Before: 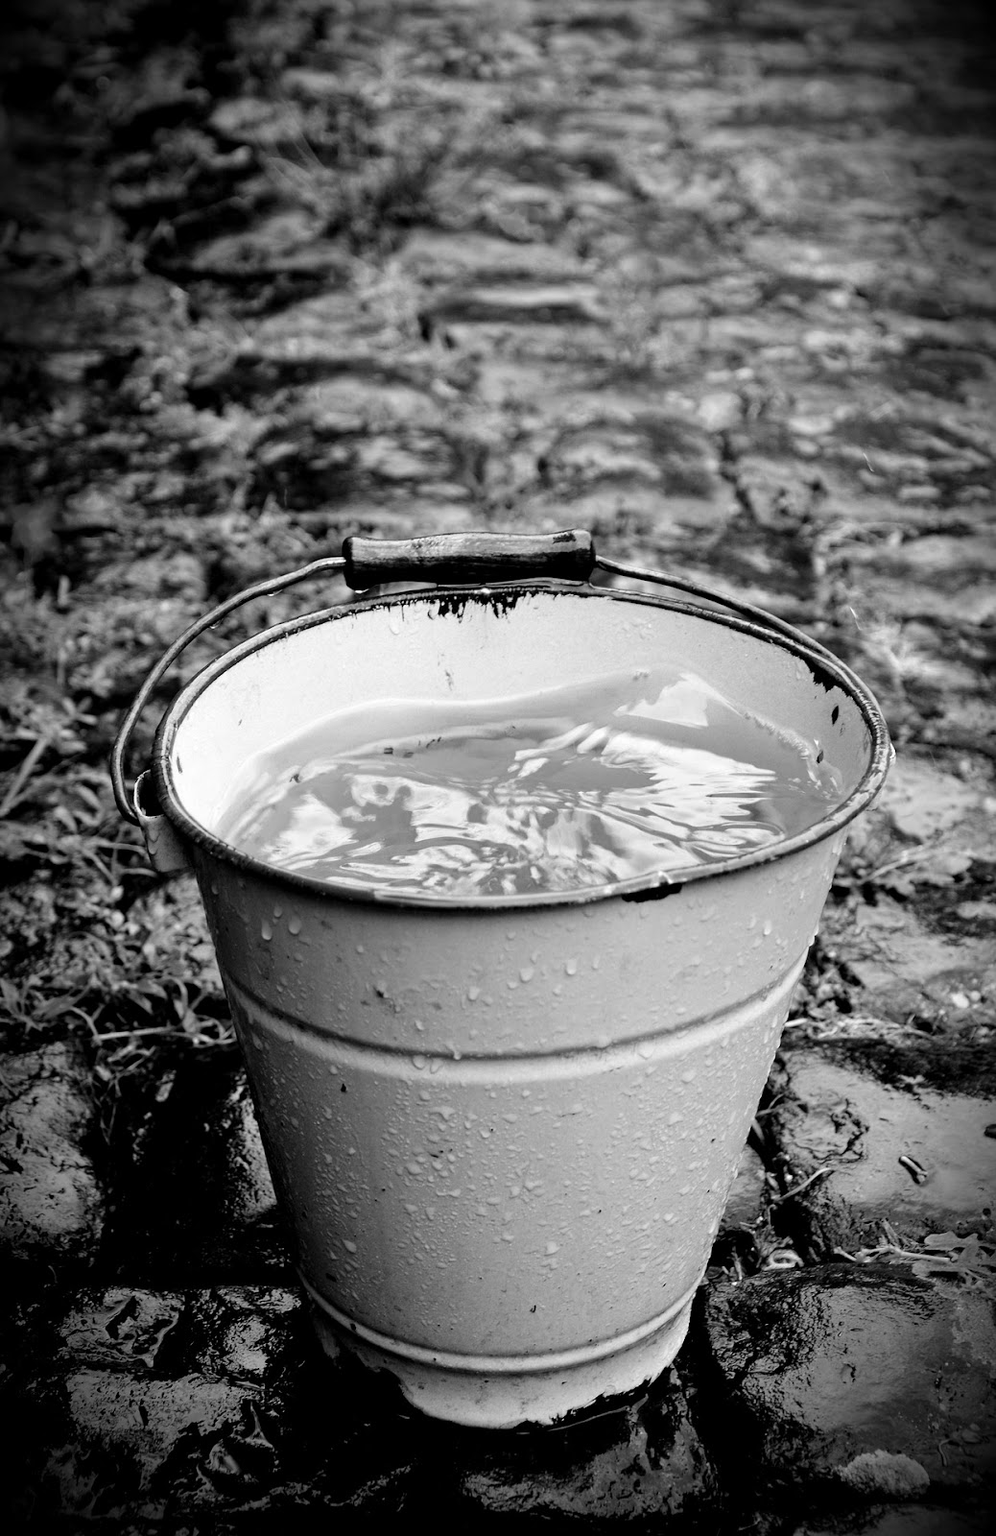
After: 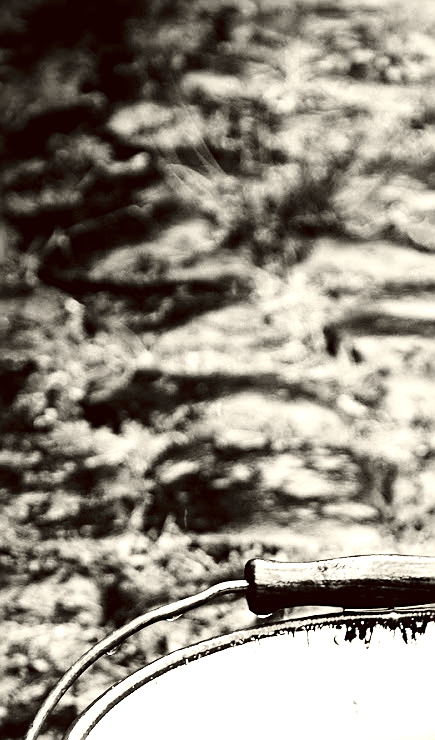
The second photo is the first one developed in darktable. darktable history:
contrast brightness saturation: contrast 0.28
sharpen: on, module defaults
shadows and highlights: shadows -10, white point adjustment 1.5, highlights 10
crop and rotate: left 10.817%, top 0.062%, right 47.194%, bottom 53.626%
exposure: black level correction 0, exposure 1.1 EV, compensate exposure bias true, compensate highlight preservation false
color balance: lift [1.005, 1.002, 0.998, 0.998], gamma [1, 1.021, 1.02, 0.979], gain [0.923, 1.066, 1.056, 0.934]
